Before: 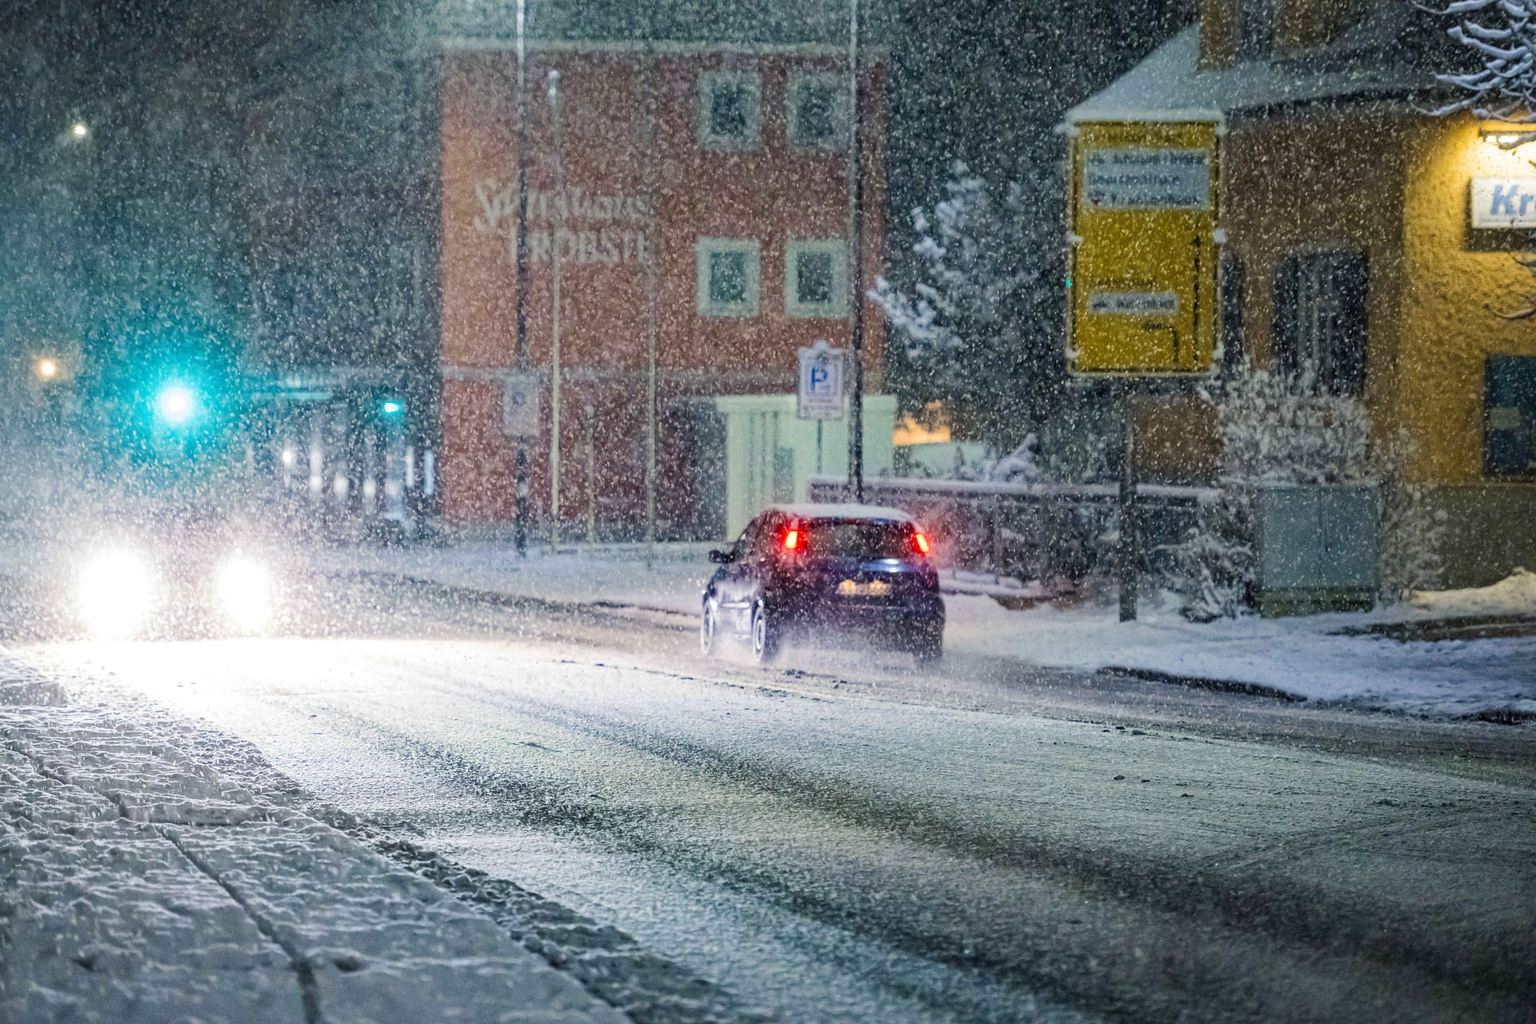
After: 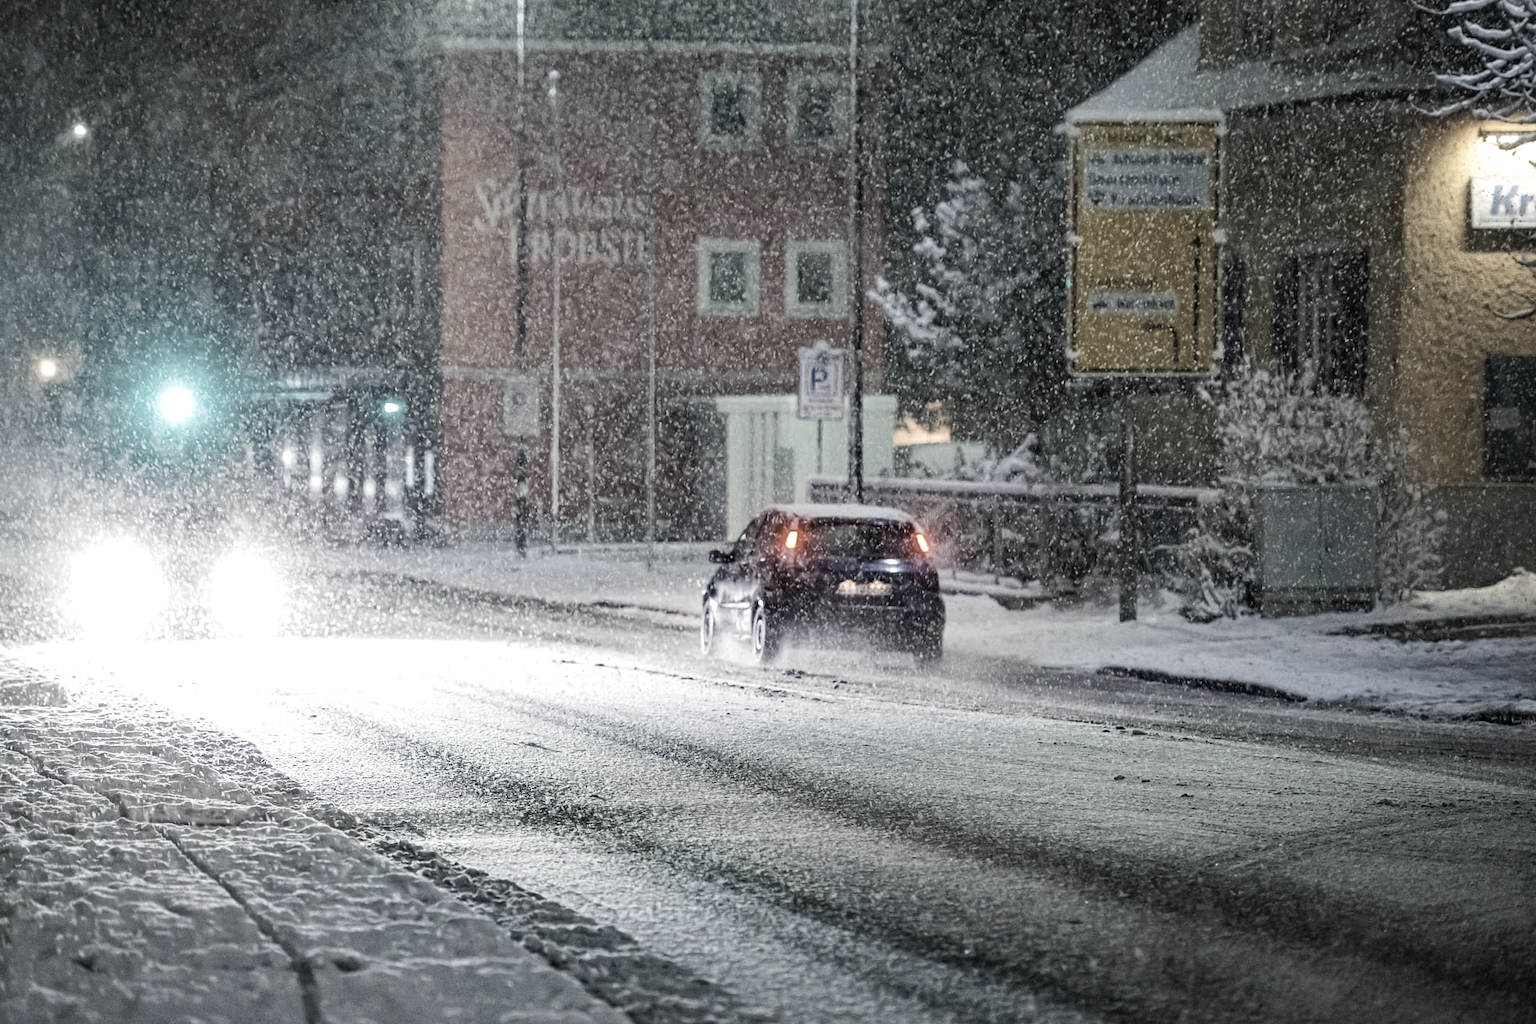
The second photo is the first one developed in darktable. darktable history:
color correction: saturation 0.3
color balance: contrast 10%
